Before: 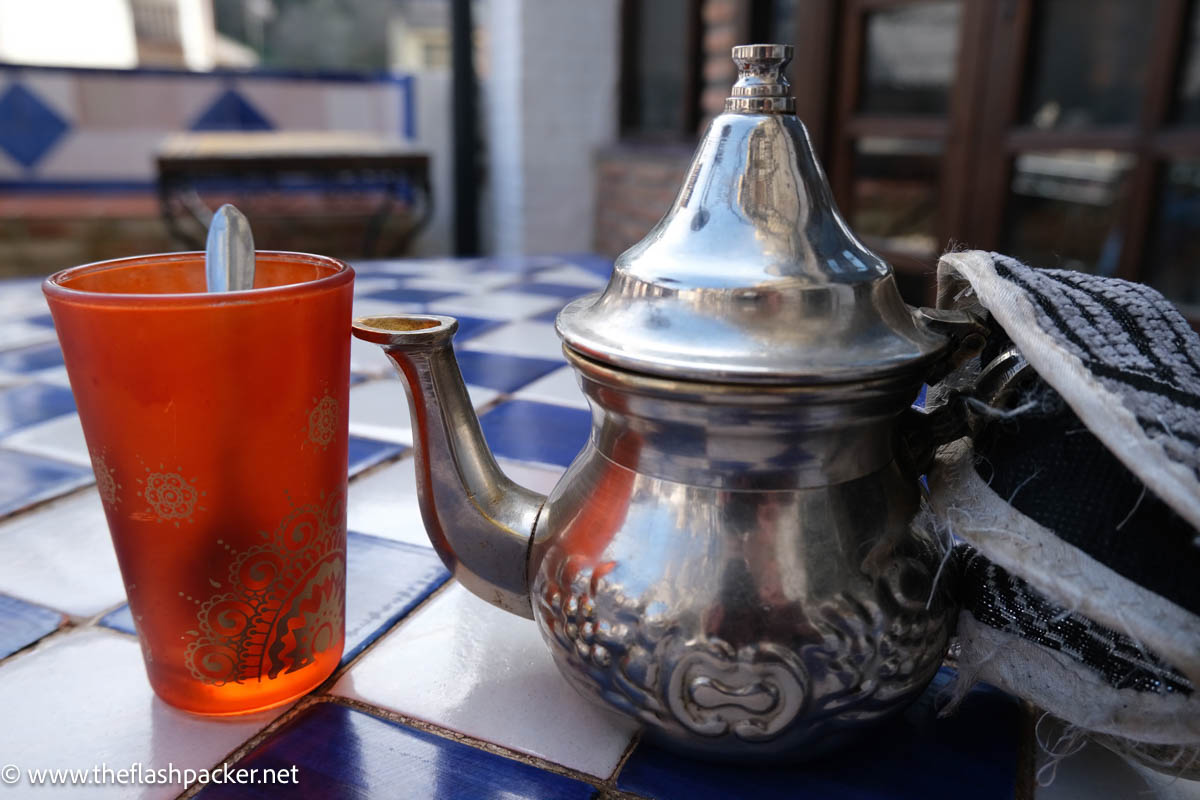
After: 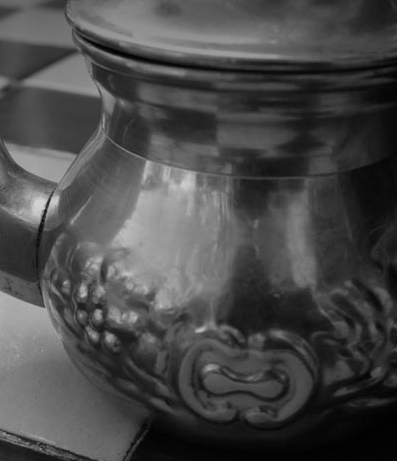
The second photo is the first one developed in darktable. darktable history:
crop: left 40.878%, top 39.176%, right 25.993%, bottom 3.081%
white balance: red 1.127, blue 0.943
monochrome: a 79.32, b 81.83, size 1.1
graduated density: density 2.02 EV, hardness 44%, rotation 0.374°, offset 8.21, hue 208.8°, saturation 97%
